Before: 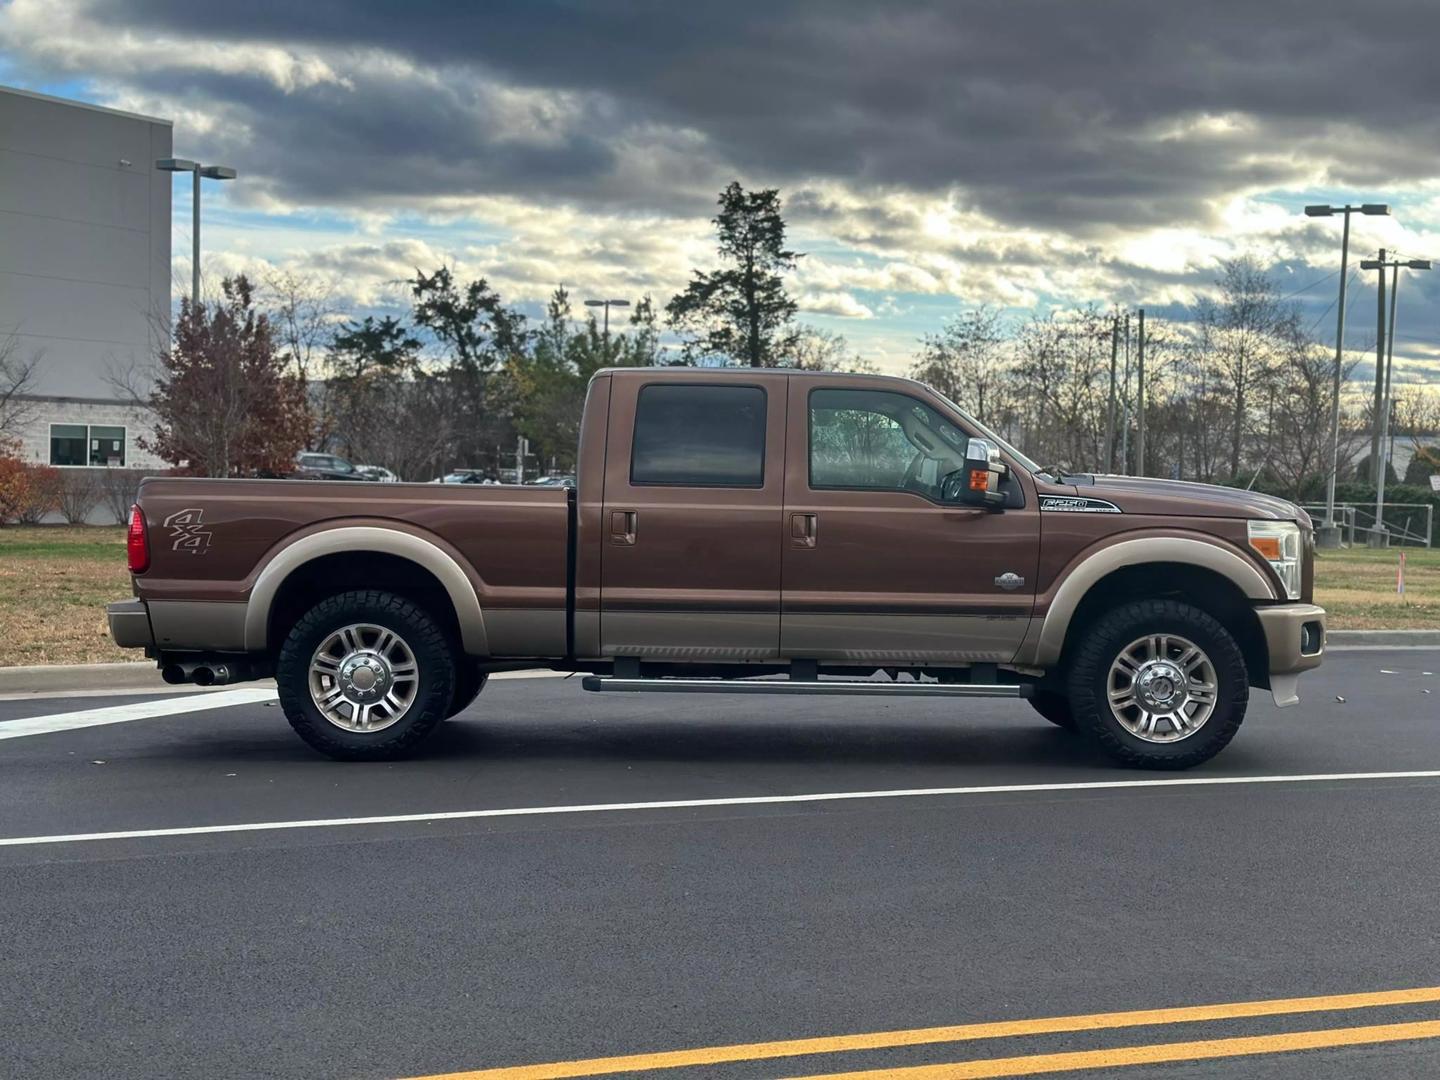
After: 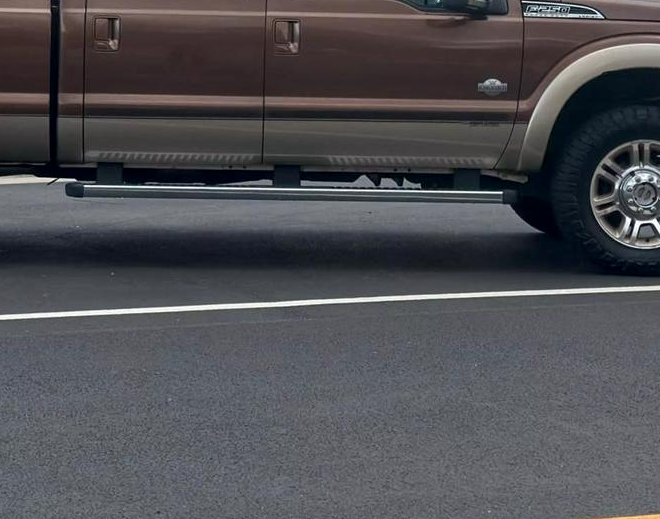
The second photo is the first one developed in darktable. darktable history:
local contrast: highlights 103%, shadows 97%, detail 119%, midtone range 0.2
crop: left 35.936%, top 45.768%, right 18.213%, bottom 6.129%
